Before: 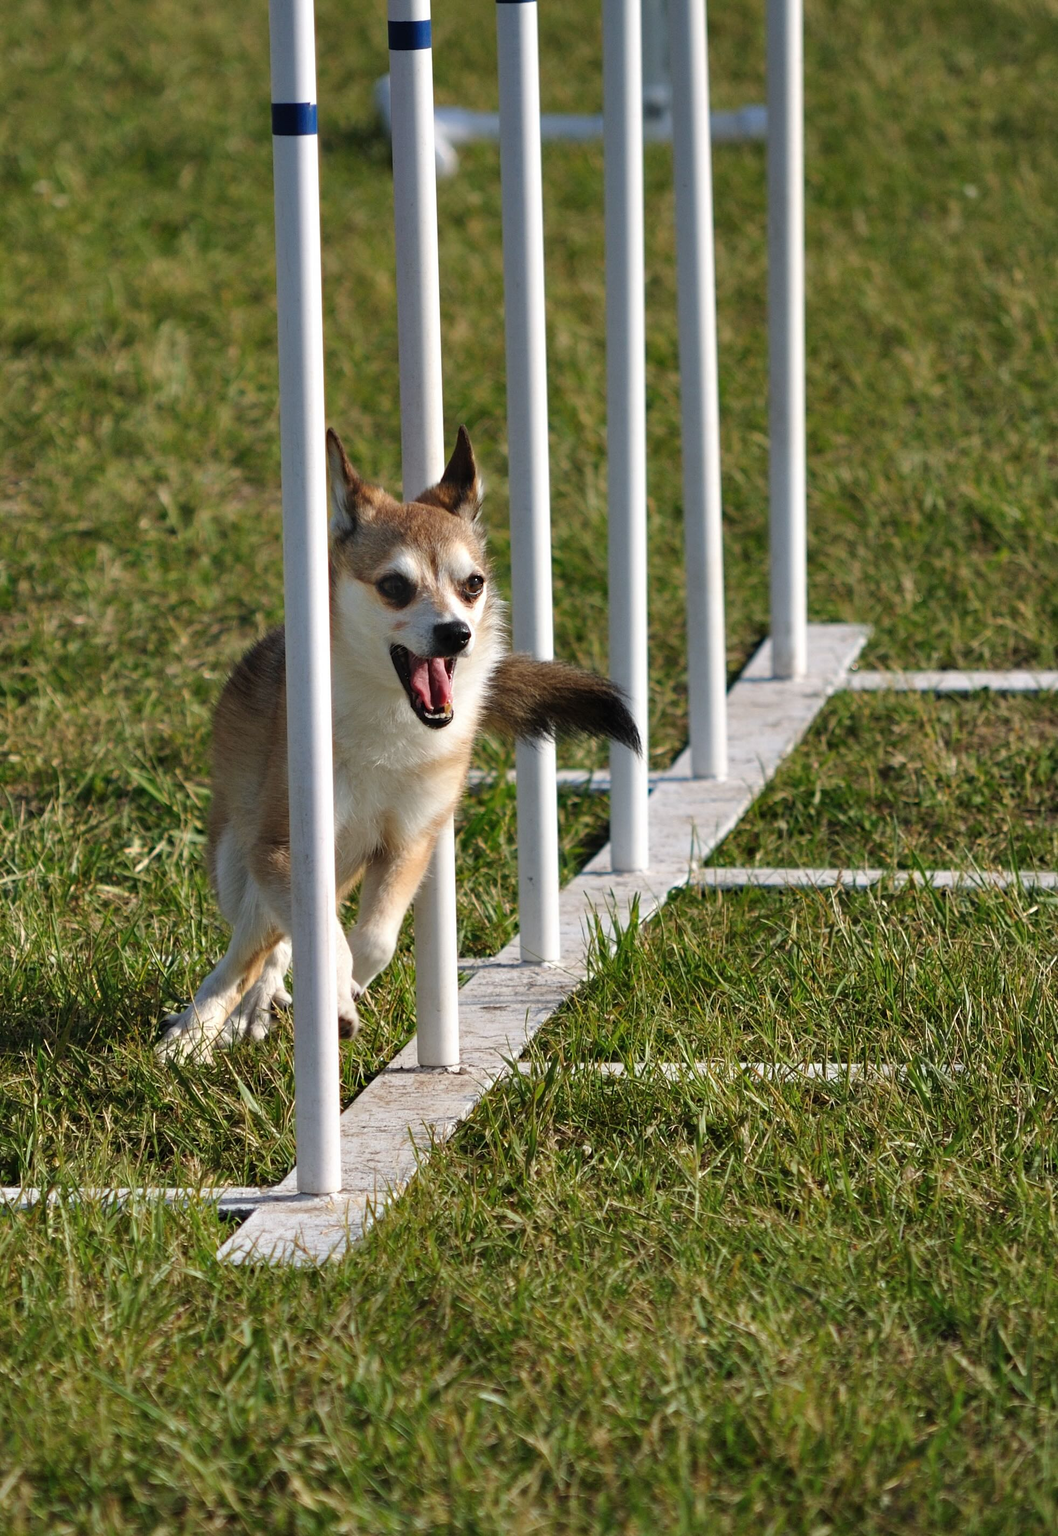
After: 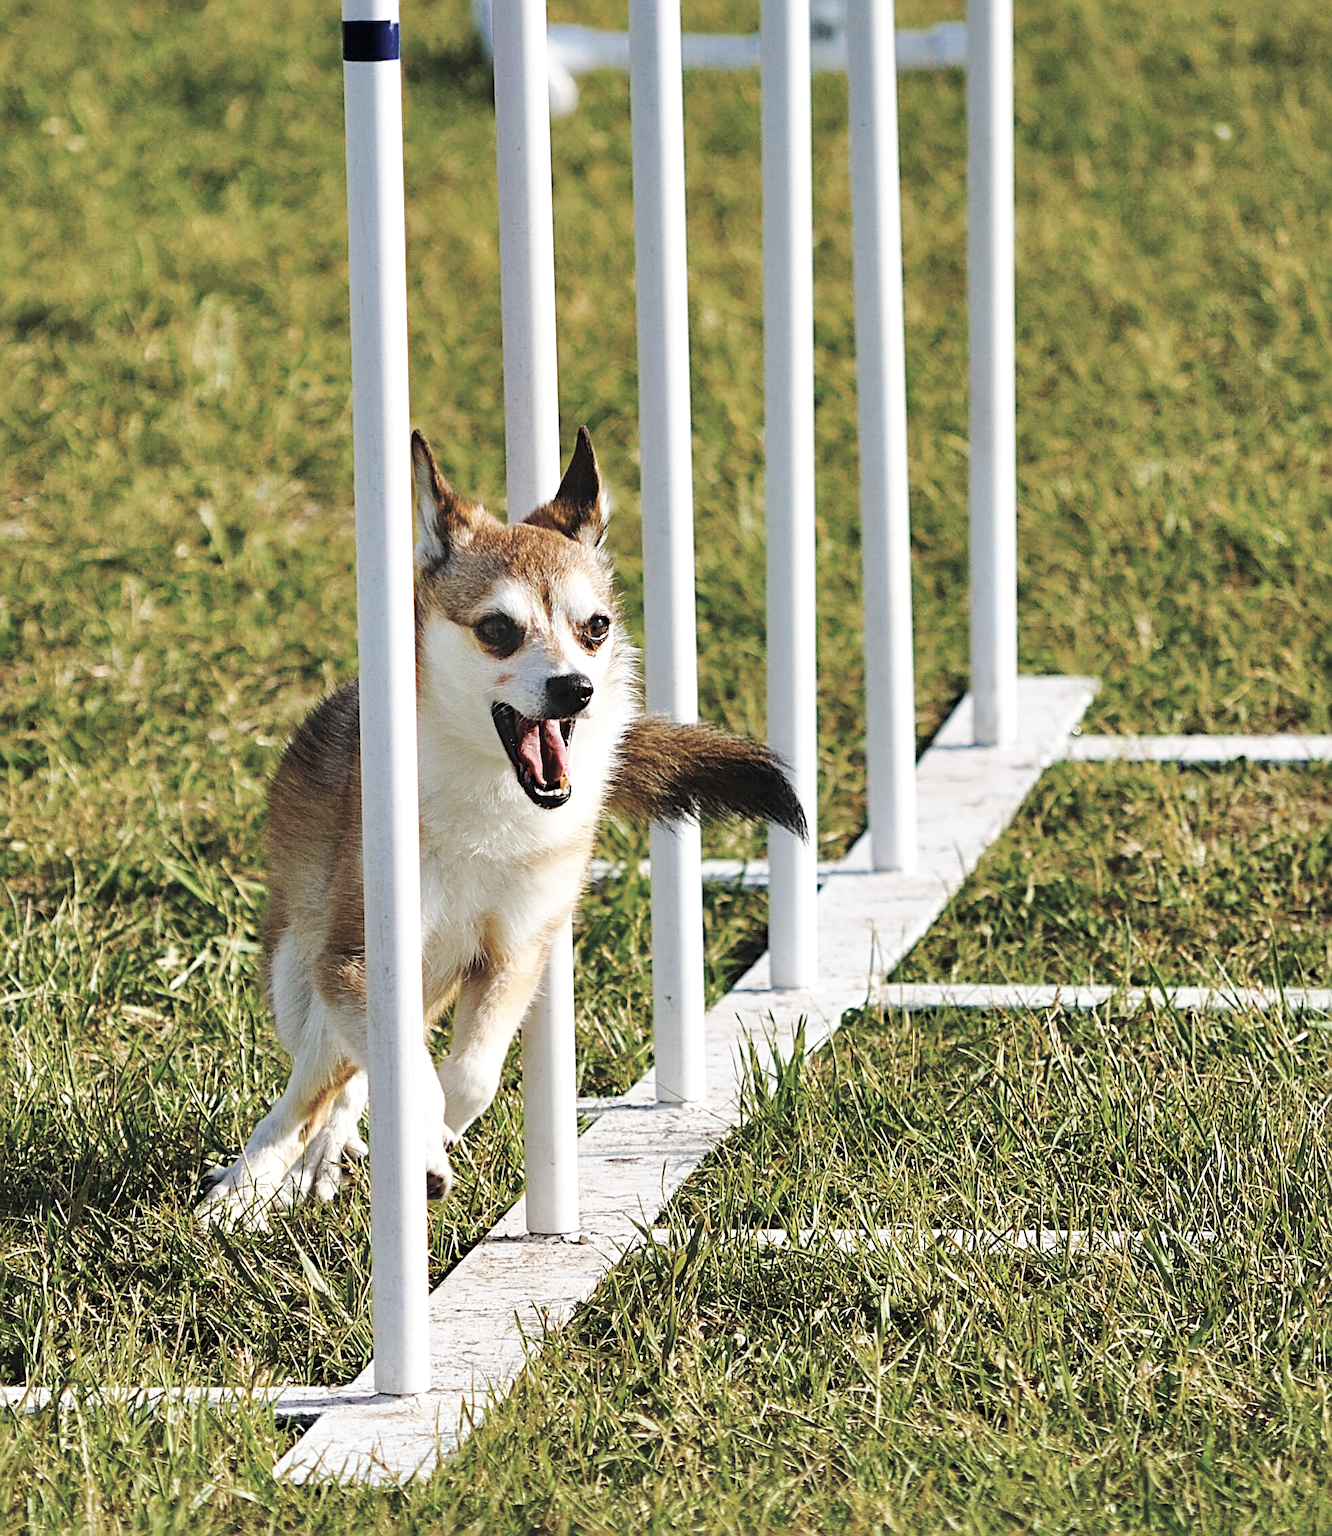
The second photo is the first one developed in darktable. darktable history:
base curve: curves: ch0 [(0, 0) (0.028, 0.03) (0.121, 0.232) (0.46, 0.748) (0.859, 0.968) (1, 1)], preserve colors none
contrast brightness saturation: brightness 0.184, saturation -0.486
tone equalizer: -7 EV 0.138 EV
crop and rotate: top 5.665%, bottom 14.913%
sharpen: radius 3.029, amount 0.765
color balance rgb: linear chroma grading › global chroma 9.721%, perceptual saturation grading › global saturation 27.58%, perceptual saturation grading › highlights -25.044%, perceptual saturation grading › shadows 25.321%, saturation formula JzAzBz (2021)
shadows and highlights: shadows 8.49, white point adjustment 1.08, highlights -39.26
